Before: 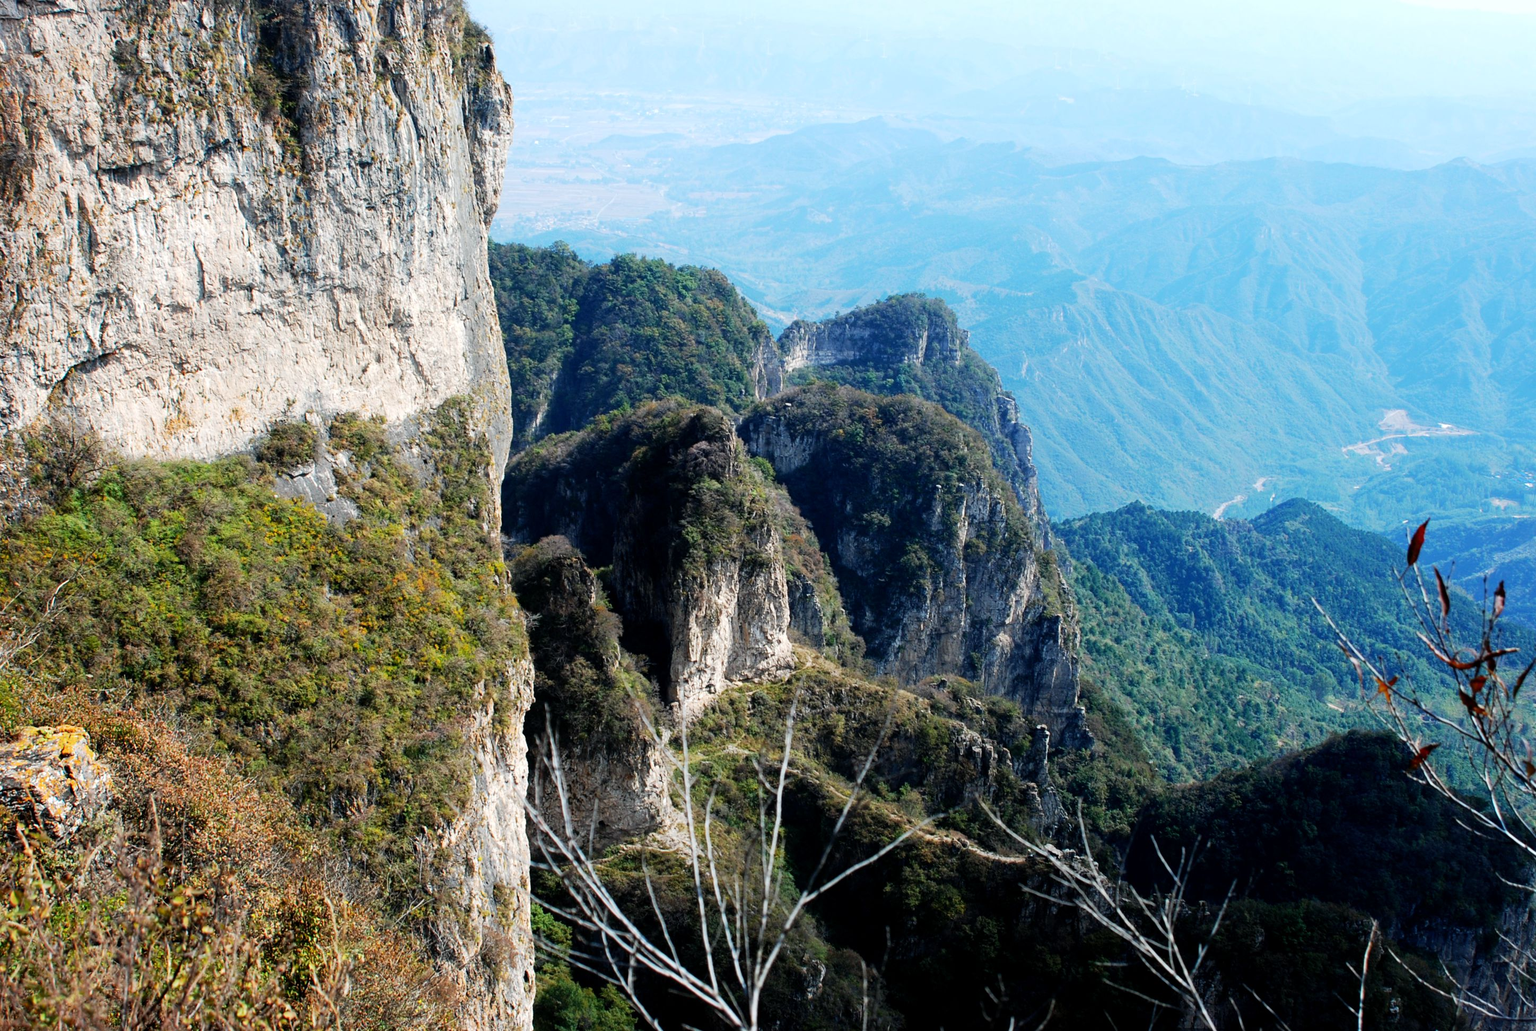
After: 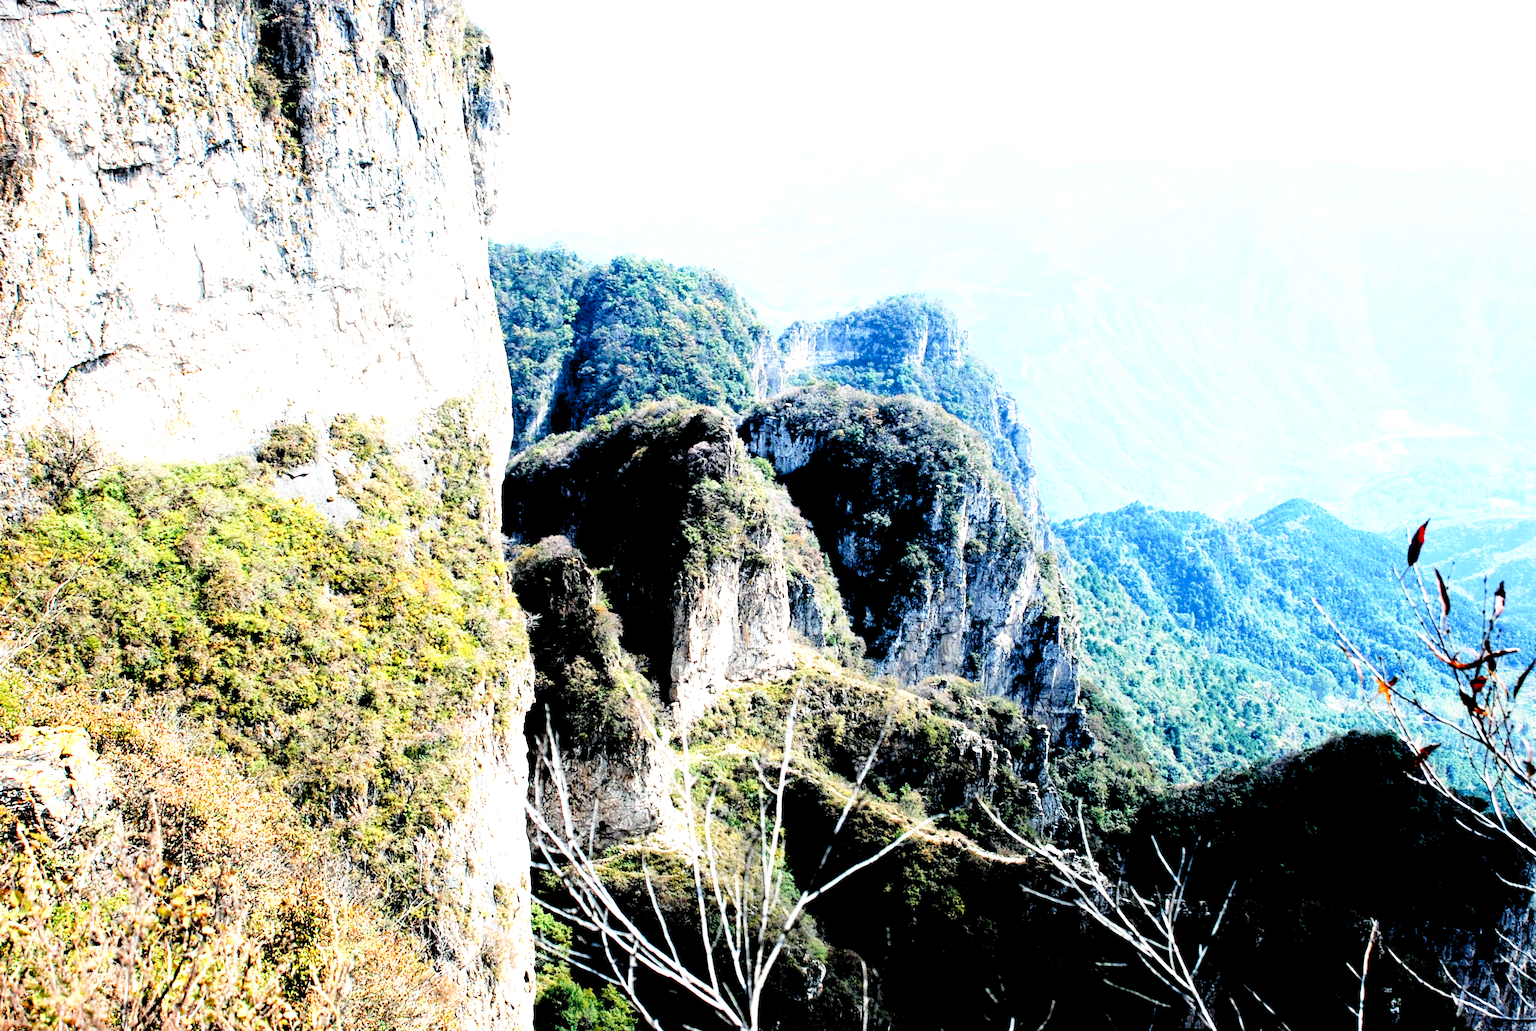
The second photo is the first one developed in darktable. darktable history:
rgb levels: levels [[0.029, 0.461, 0.922], [0, 0.5, 1], [0, 0.5, 1]]
base curve: curves: ch0 [(0, 0) (0.028, 0.03) (0.121, 0.232) (0.46, 0.748) (0.859, 0.968) (1, 1)], preserve colors none
exposure: black level correction 0, exposure 1.2 EV, compensate exposure bias true, compensate highlight preservation false
